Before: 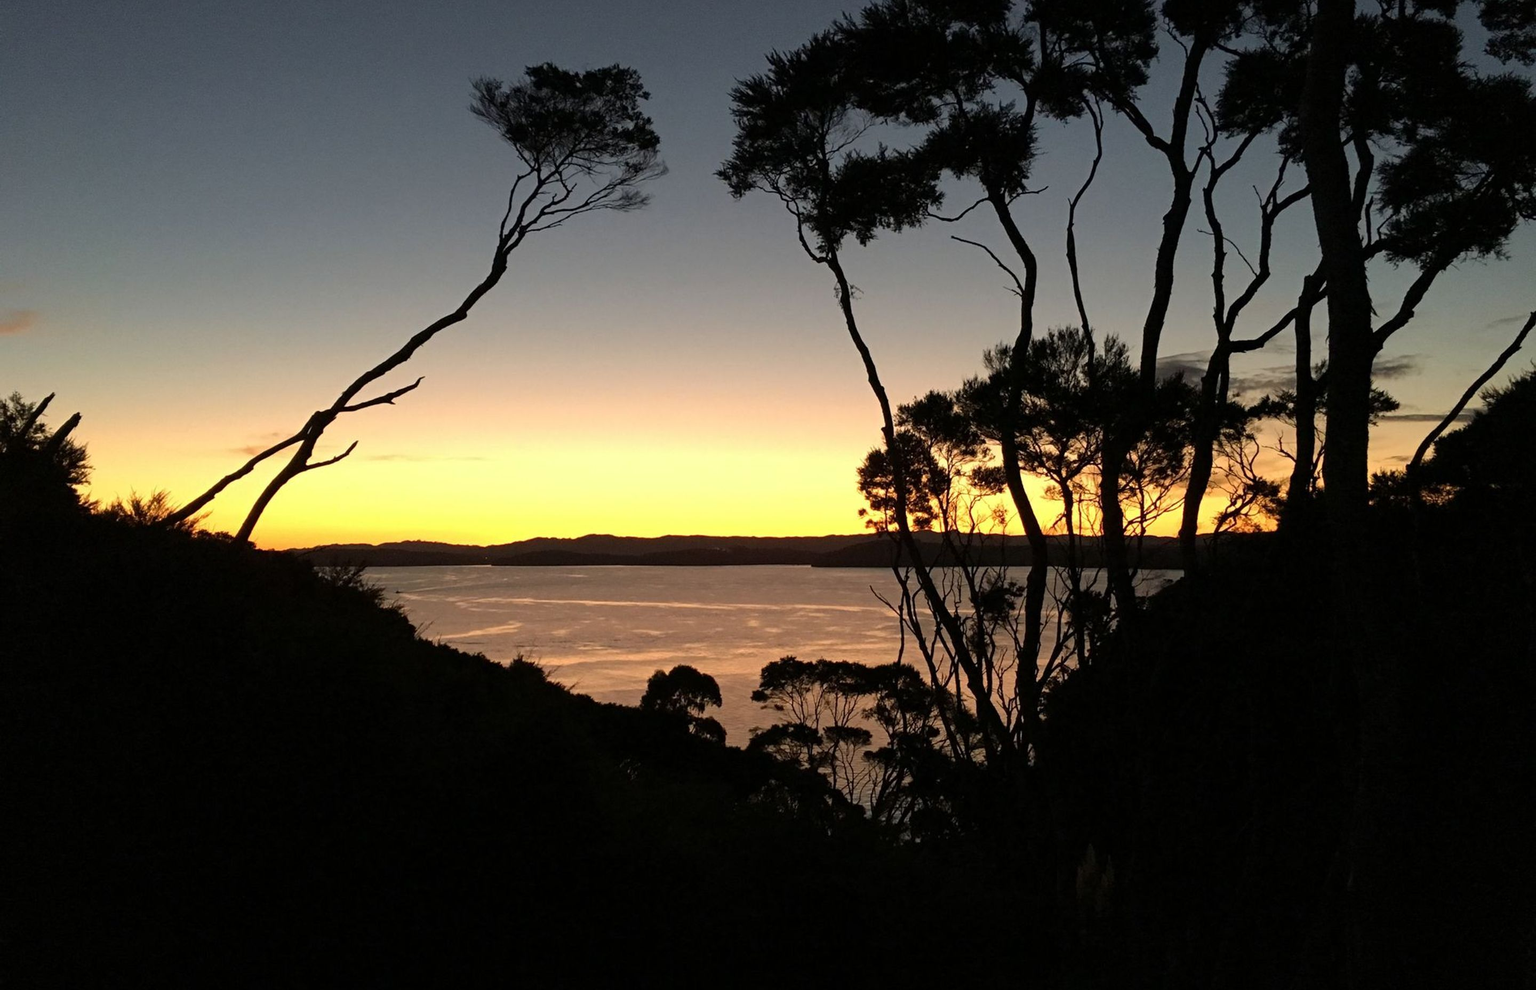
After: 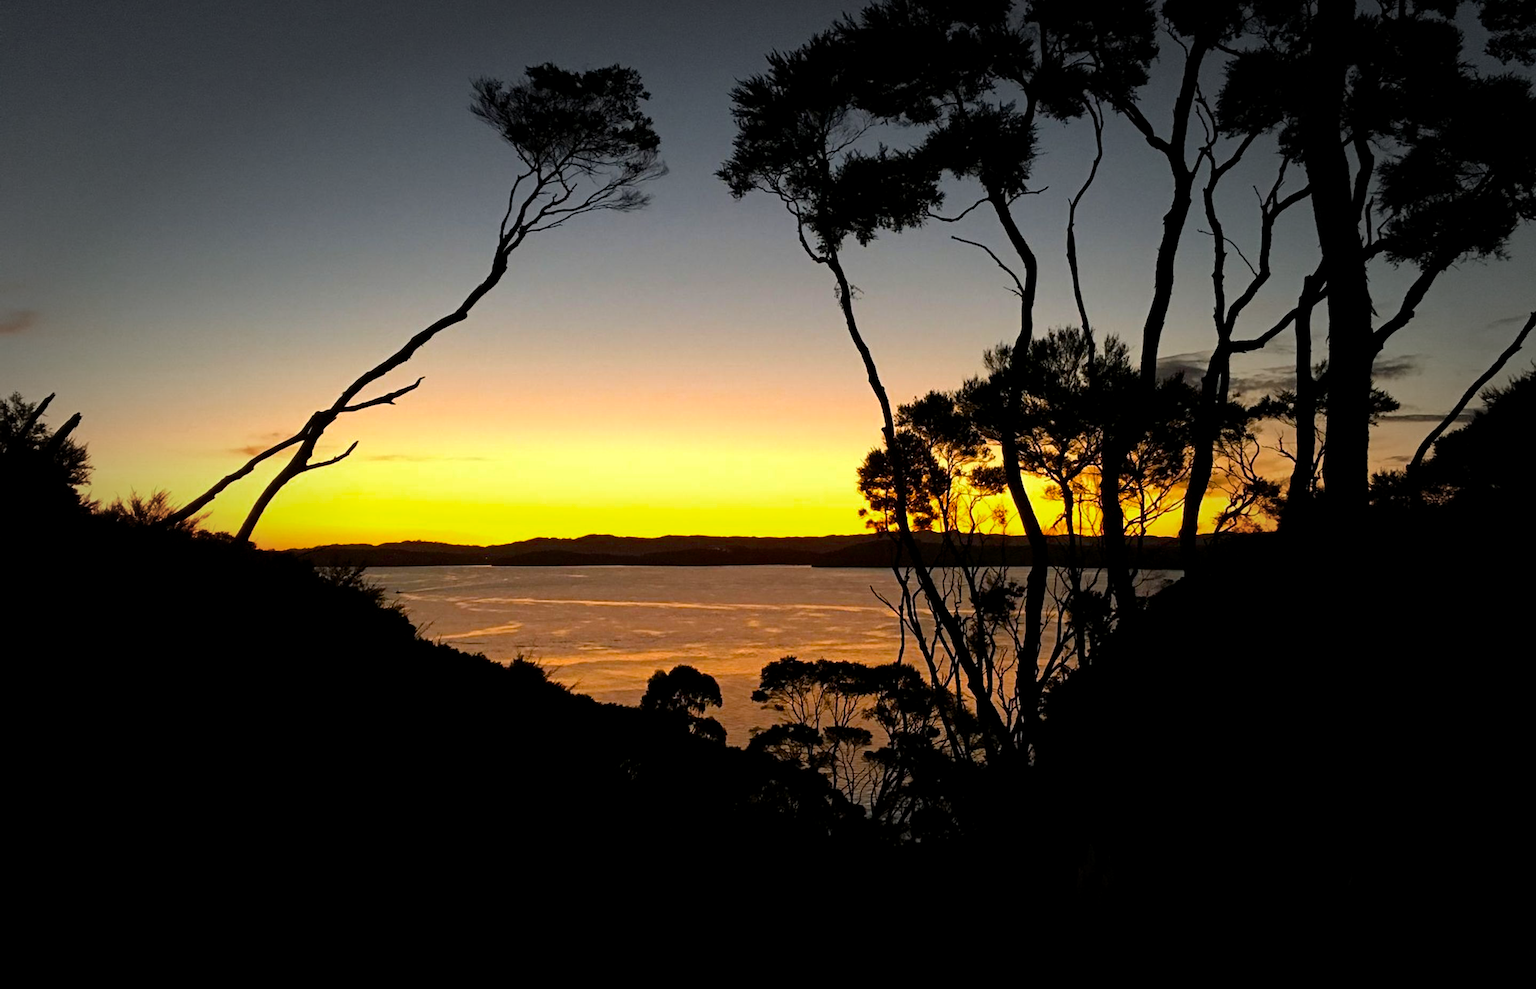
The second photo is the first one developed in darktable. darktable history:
vignetting: fall-off start 49.13%, center (-0.031, -0.037), automatic ratio true, width/height ratio 1.289
color balance rgb: global offset › luminance -0.292%, global offset › hue 259.98°, perceptual saturation grading › global saturation 25.025%, perceptual brilliance grading › highlights 10.127%, perceptual brilliance grading › mid-tones 4.713%, global vibrance 15.864%, saturation formula JzAzBz (2021)
